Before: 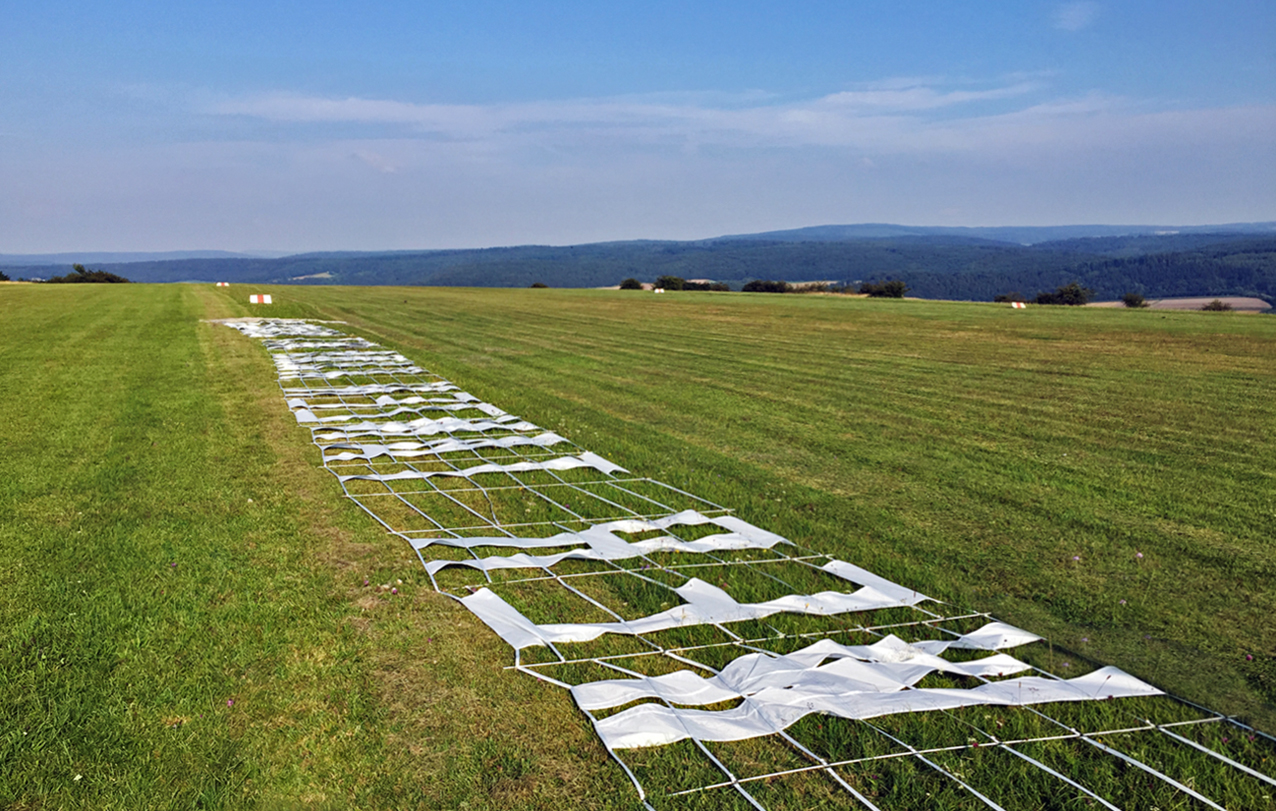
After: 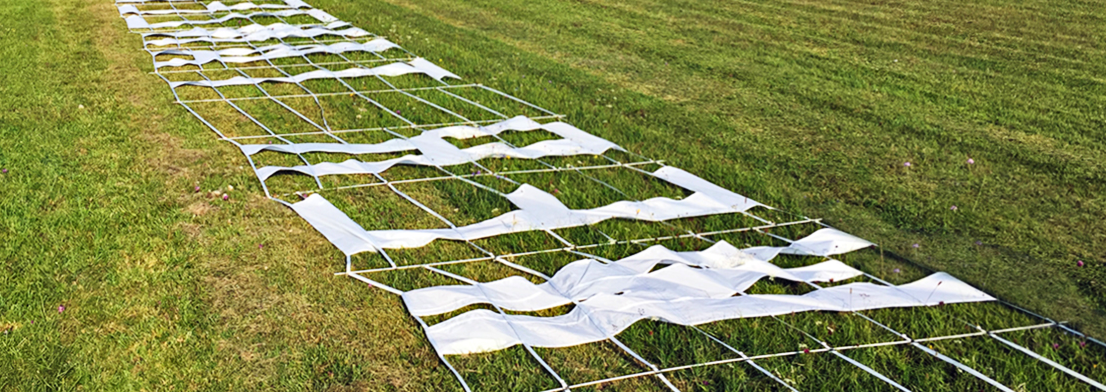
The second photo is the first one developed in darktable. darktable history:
crop and rotate: left 13.281%, top 48.705%, bottom 2.853%
contrast brightness saturation: contrast 0.196, brightness 0.146, saturation 0.143
